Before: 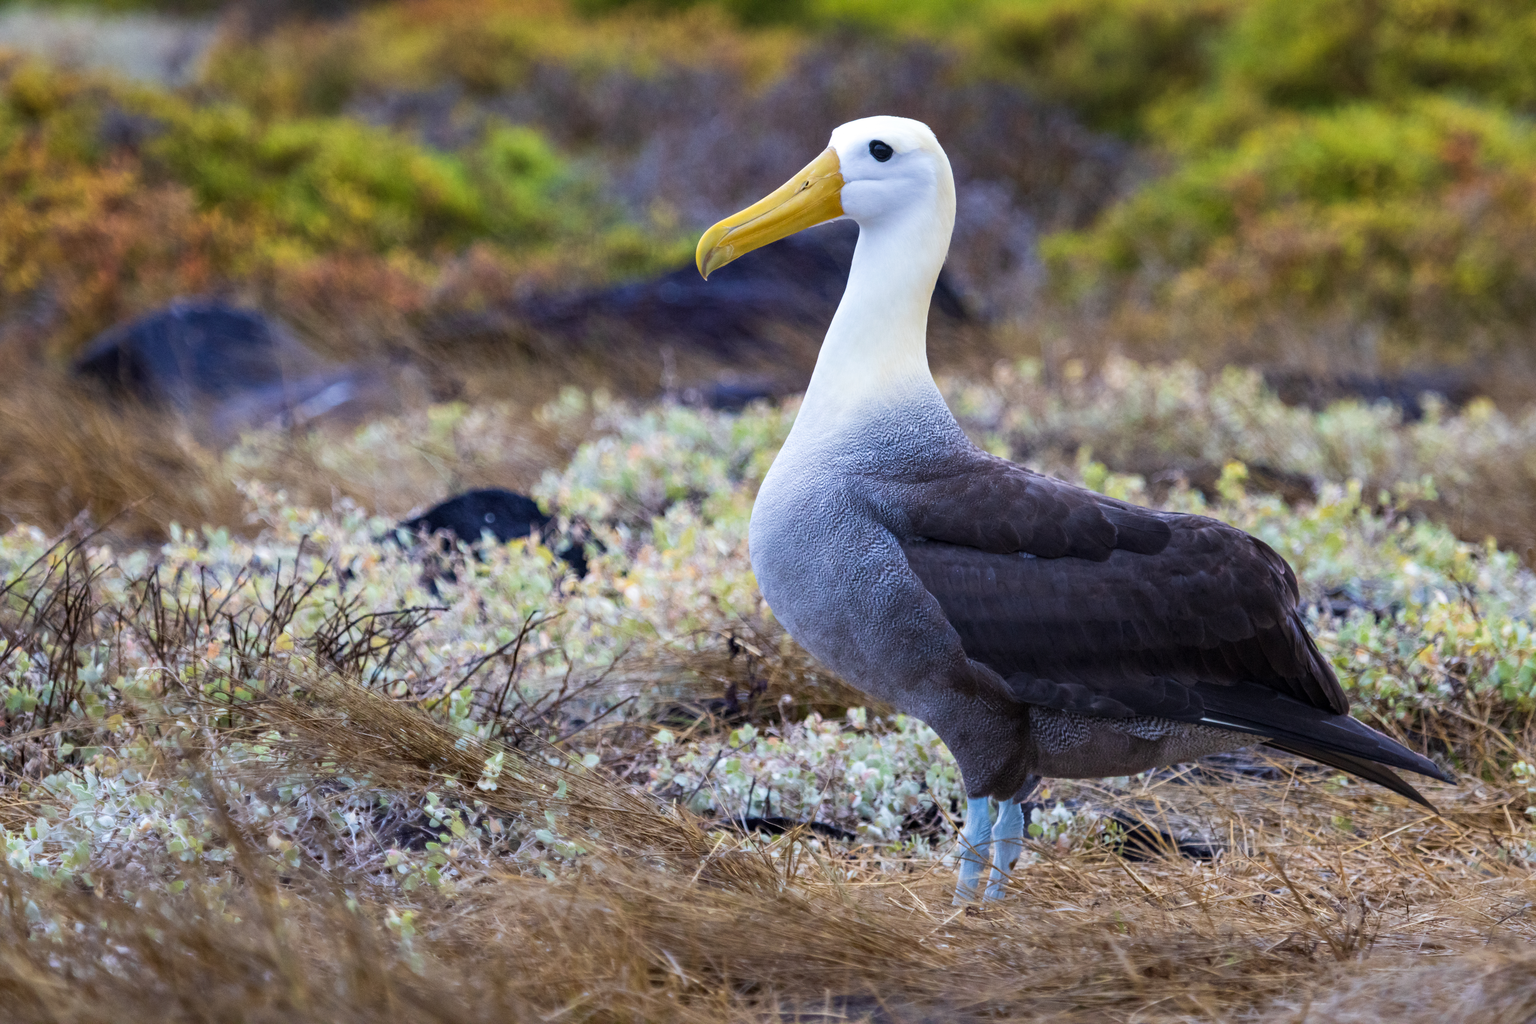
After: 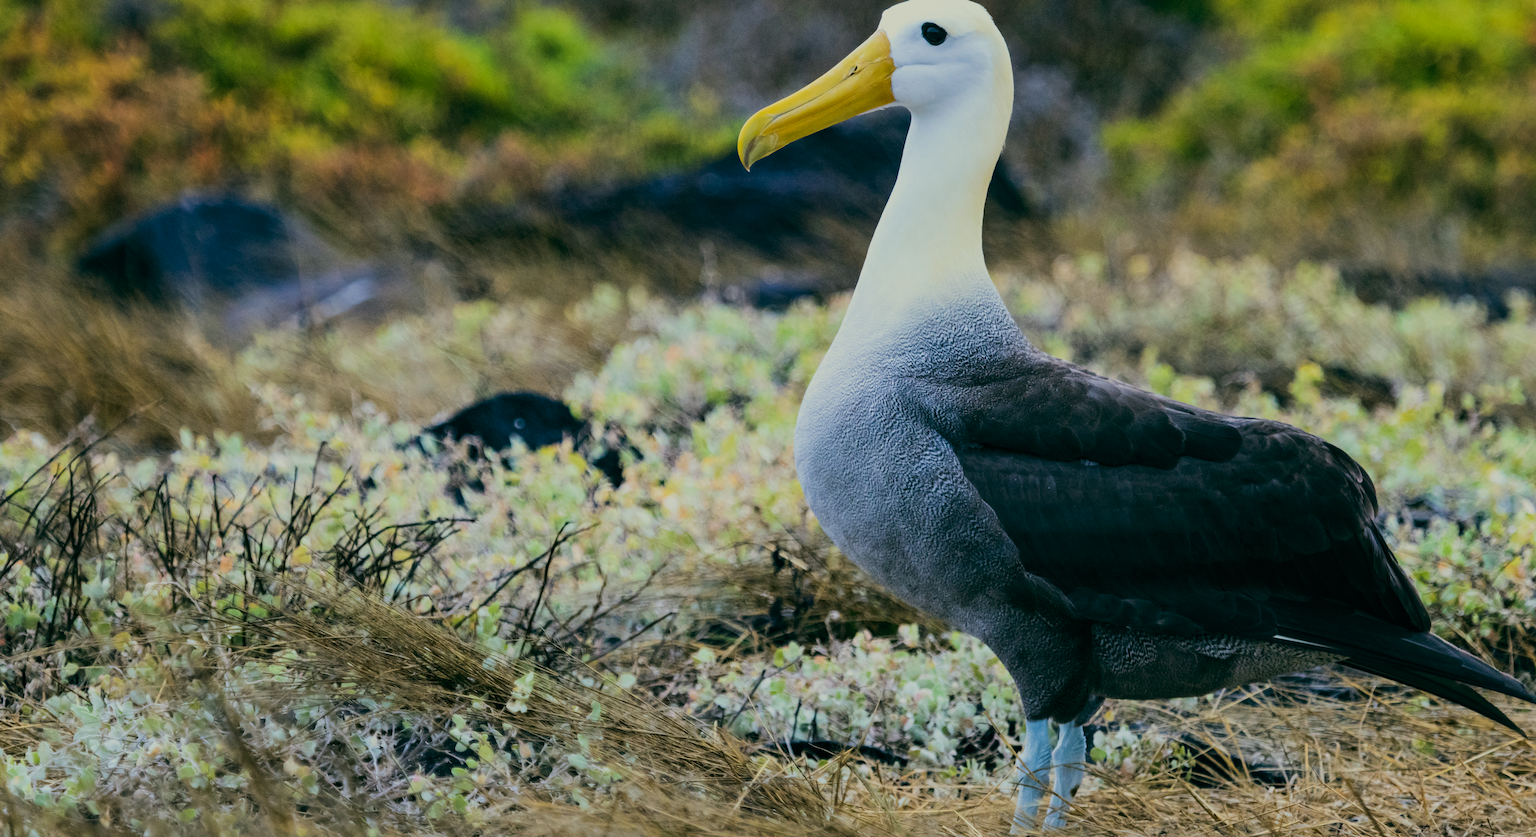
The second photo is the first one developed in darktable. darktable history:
contrast brightness saturation: contrast 0.15, brightness -0.01, saturation 0.1
tone equalizer: on, module defaults
filmic rgb: black relative exposure -6.15 EV, white relative exposure 6.96 EV, hardness 2.23, color science v6 (2022)
color balance: lift [1.005, 0.99, 1.007, 1.01], gamma [1, 1.034, 1.032, 0.966], gain [0.873, 1.055, 1.067, 0.933]
crop and rotate: angle 0.03°, top 11.643%, right 5.651%, bottom 11.189%
